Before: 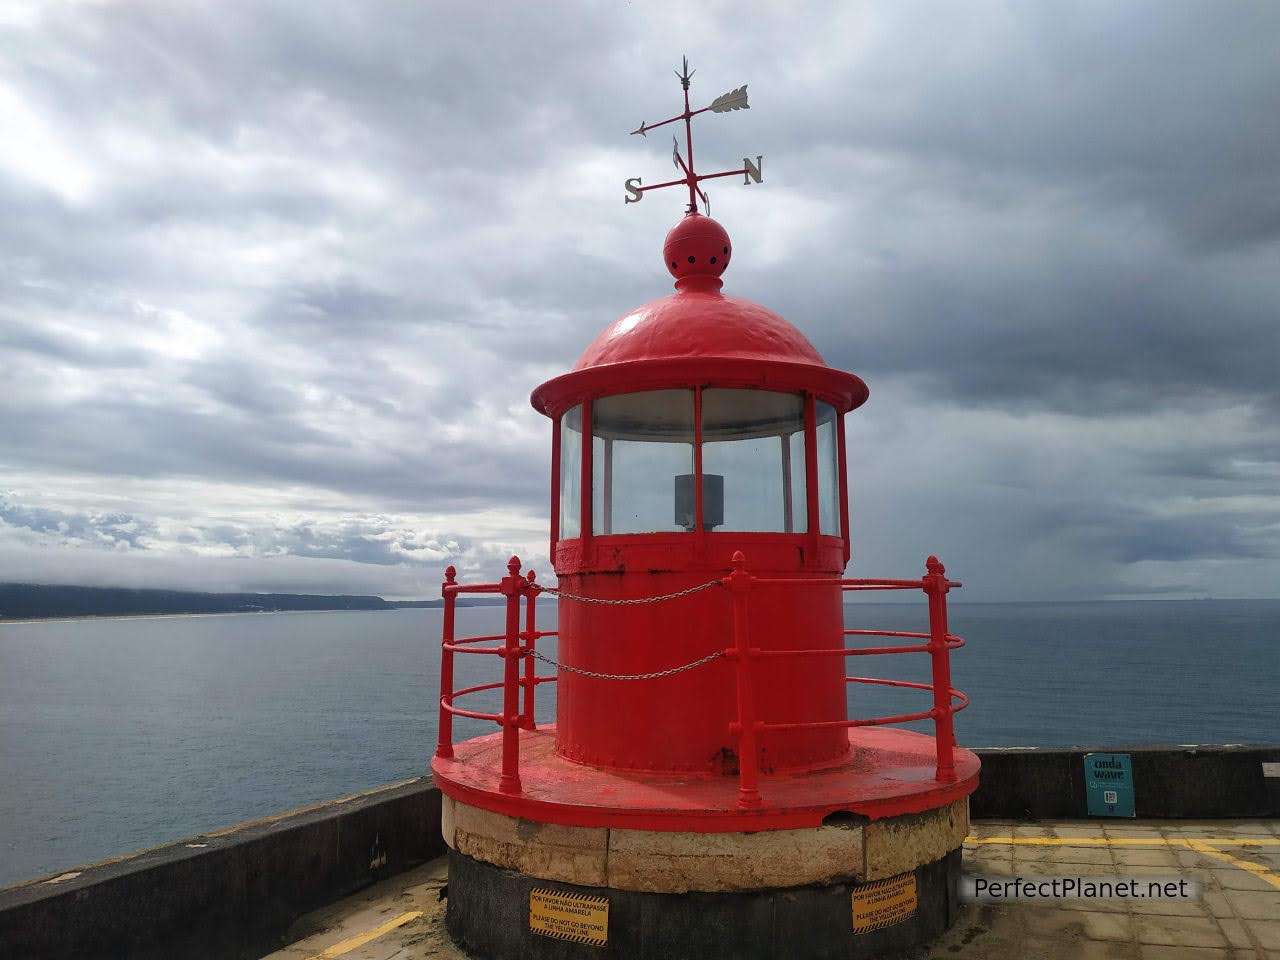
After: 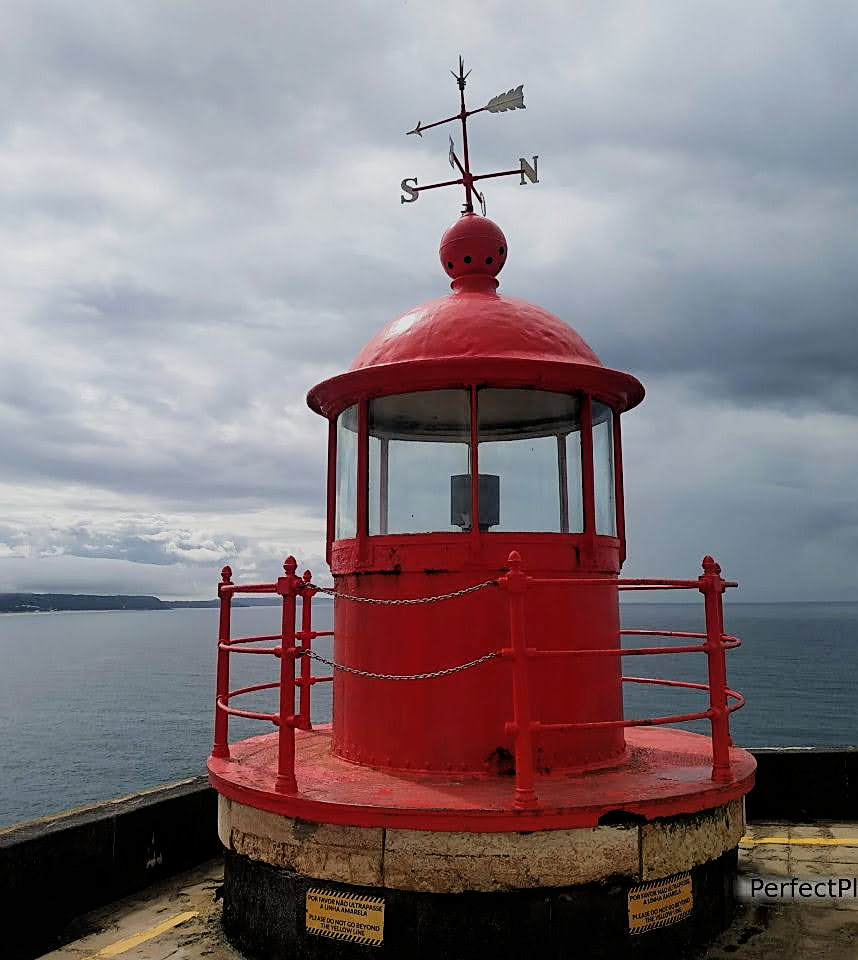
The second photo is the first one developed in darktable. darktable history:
sharpen: on, module defaults
crop and rotate: left 17.553%, right 15.395%
filmic rgb: black relative exposure -5 EV, white relative exposure 3.99 EV, hardness 2.9, contrast 1.183, highlights saturation mix -30.21%
